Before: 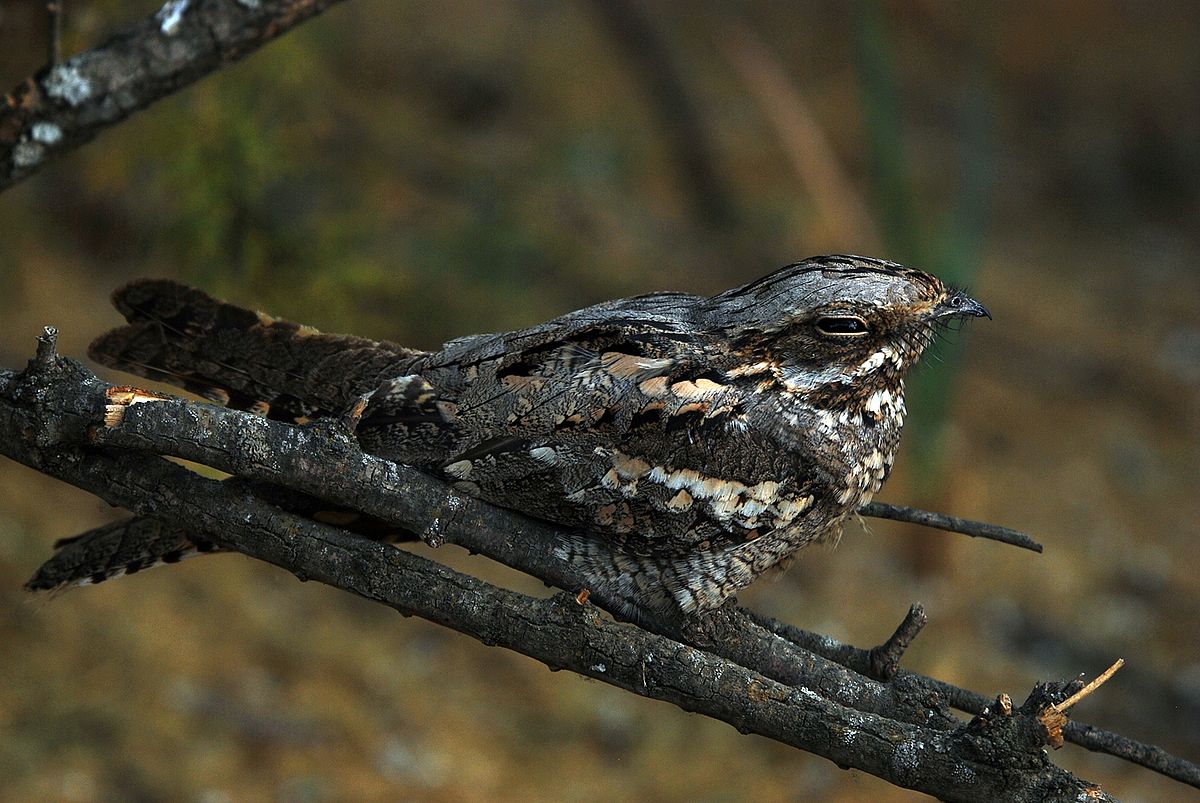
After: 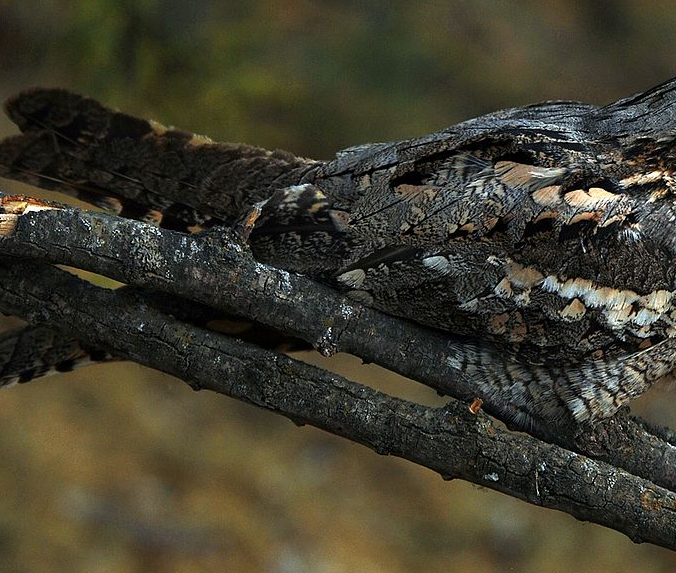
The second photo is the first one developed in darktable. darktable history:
crop: left 8.966%, top 23.852%, right 34.699%, bottom 4.703%
